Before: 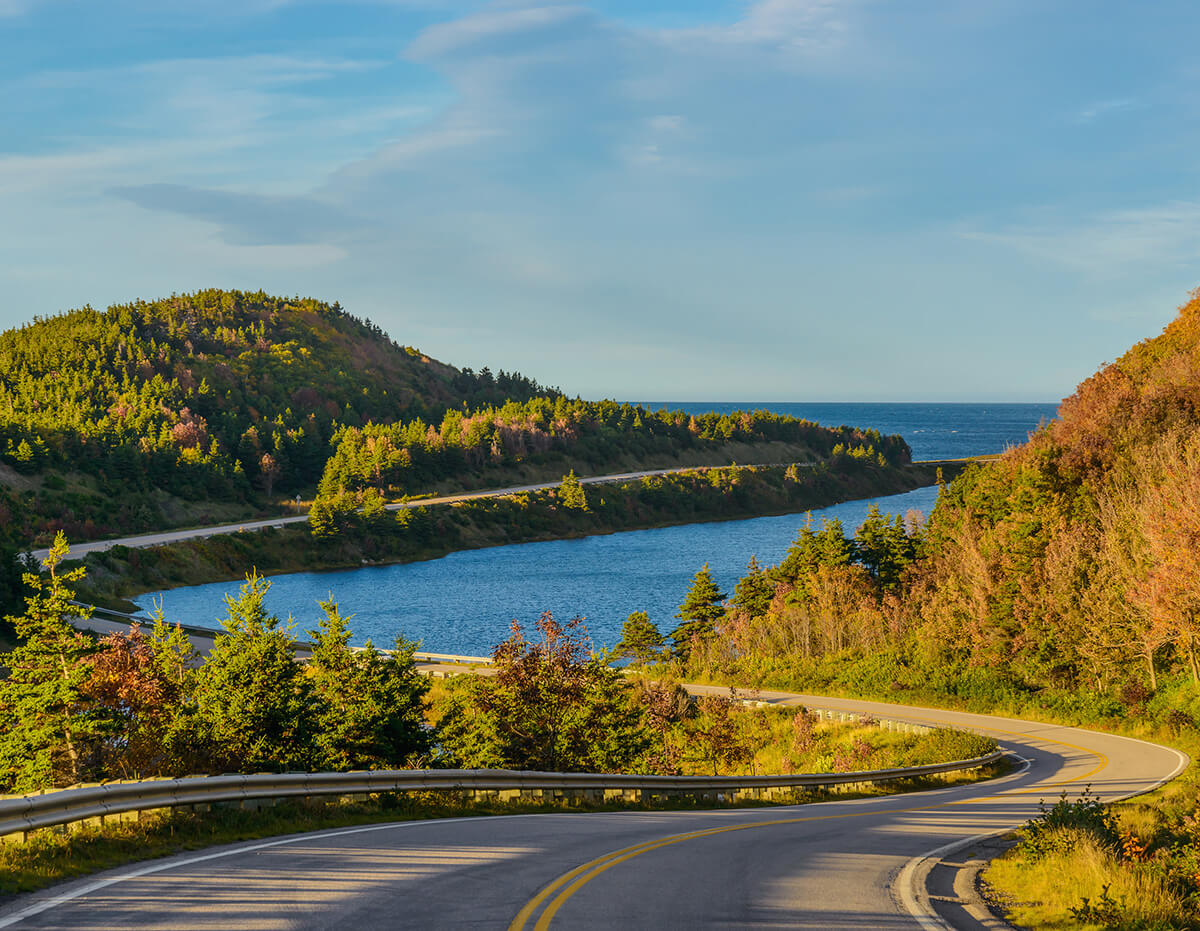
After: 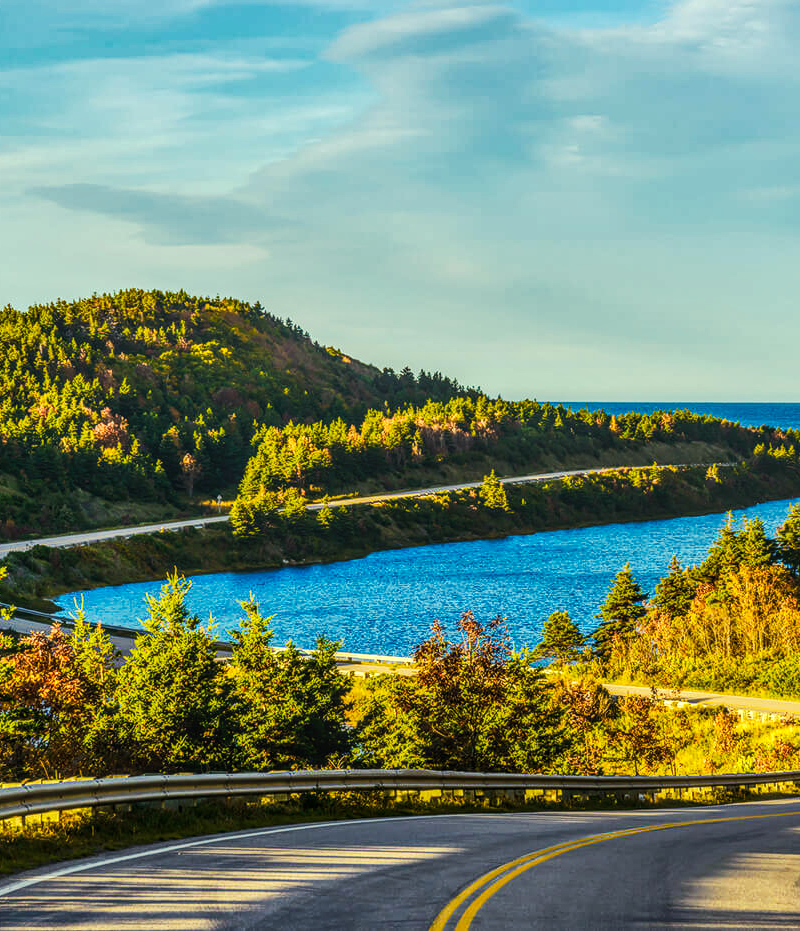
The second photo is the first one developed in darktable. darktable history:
exposure: exposure 0.2 EV, compensate highlight preservation false
color zones: curves: ch0 [(0, 0.5) (0.143, 0.52) (0.286, 0.5) (0.429, 0.5) (0.571, 0.5) (0.714, 0.5) (0.857, 0.5) (1, 0.5)]; ch1 [(0, 0.489) (0.155, 0.45) (0.286, 0.466) (0.429, 0.5) (0.571, 0.5) (0.714, 0.5) (0.857, 0.5) (1, 0.489)]
color balance rgb: shadows lift › luminance -20%, power › hue 72.24°, highlights gain › luminance 15%, global offset › hue 171.6°, perceptual saturation grading › highlights -15%, perceptual saturation grading › shadows 25%, global vibrance 35%, contrast 10%
crop and rotate: left 6.617%, right 26.717%
color correction: highlights a* -5.94, highlights b* 11.19
local contrast: highlights 0%, shadows 0%, detail 133%
shadows and highlights: shadows 52.42, soften with gaussian
tone curve: curves: ch0 [(0, 0) (0.003, 0.003) (0.011, 0.012) (0.025, 0.023) (0.044, 0.04) (0.069, 0.056) (0.1, 0.082) (0.136, 0.107) (0.177, 0.144) (0.224, 0.186) (0.277, 0.237) (0.335, 0.297) (0.399, 0.37) (0.468, 0.465) (0.543, 0.567) (0.623, 0.68) (0.709, 0.782) (0.801, 0.86) (0.898, 0.924) (1, 1)], preserve colors none
